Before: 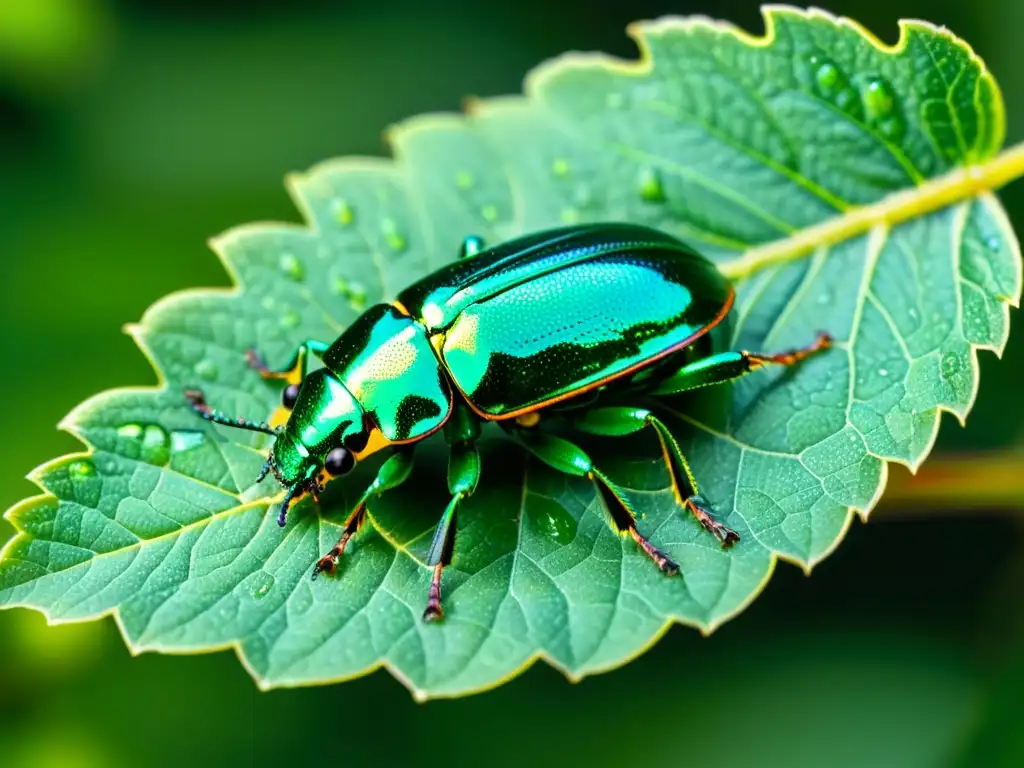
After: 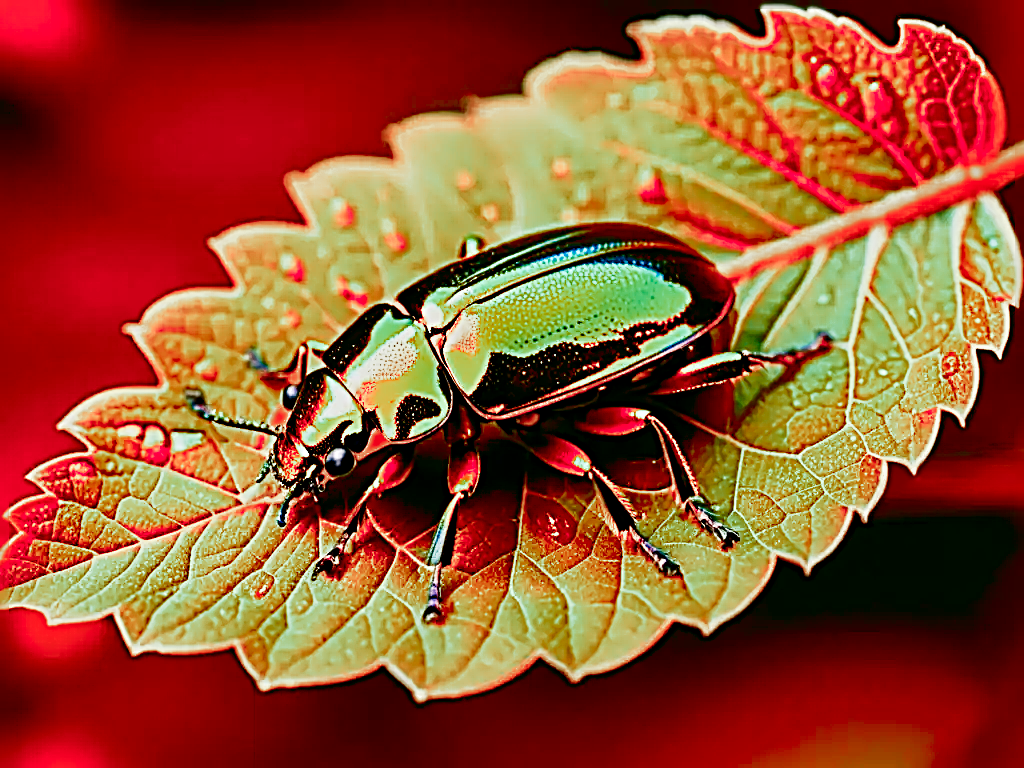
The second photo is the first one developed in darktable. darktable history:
color balance rgb: shadows lift › chroma 2.03%, shadows lift › hue 182.78°, perceptual saturation grading › global saturation 20%, perceptual saturation grading › highlights -25.425%, perceptual saturation grading › shadows 49.967%
sharpen: radius 3.205, amount 1.722
shadows and highlights: shadows 39.95, highlights -59.81
contrast brightness saturation: contrast 0.243, brightness -0.229, saturation 0.139
base curve: curves: ch0 [(0, 0) (0.088, 0.125) (0.176, 0.251) (0.354, 0.501) (0.613, 0.749) (1, 0.877)], preserve colors none
color correction: highlights b* -0.017, saturation 0.976
color zones: curves: ch0 [(0.006, 0.385) (0.143, 0.563) (0.243, 0.321) (0.352, 0.464) (0.516, 0.456) (0.625, 0.5) (0.75, 0.5) (0.875, 0.5)]; ch1 [(0, 0.5) (0.134, 0.504) (0.246, 0.463) (0.421, 0.515) (0.5, 0.56) (0.625, 0.5) (0.75, 0.5) (0.875, 0.5)]; ch2 [(0, 0.5) (0.131, 0.426) (0.307, 0.289) (0.38, 0.188) (0.513, 0.216) (0.625, 0.548) (0.75, 0.468) (0.838, 0.396) (0.971, 0.311)]
